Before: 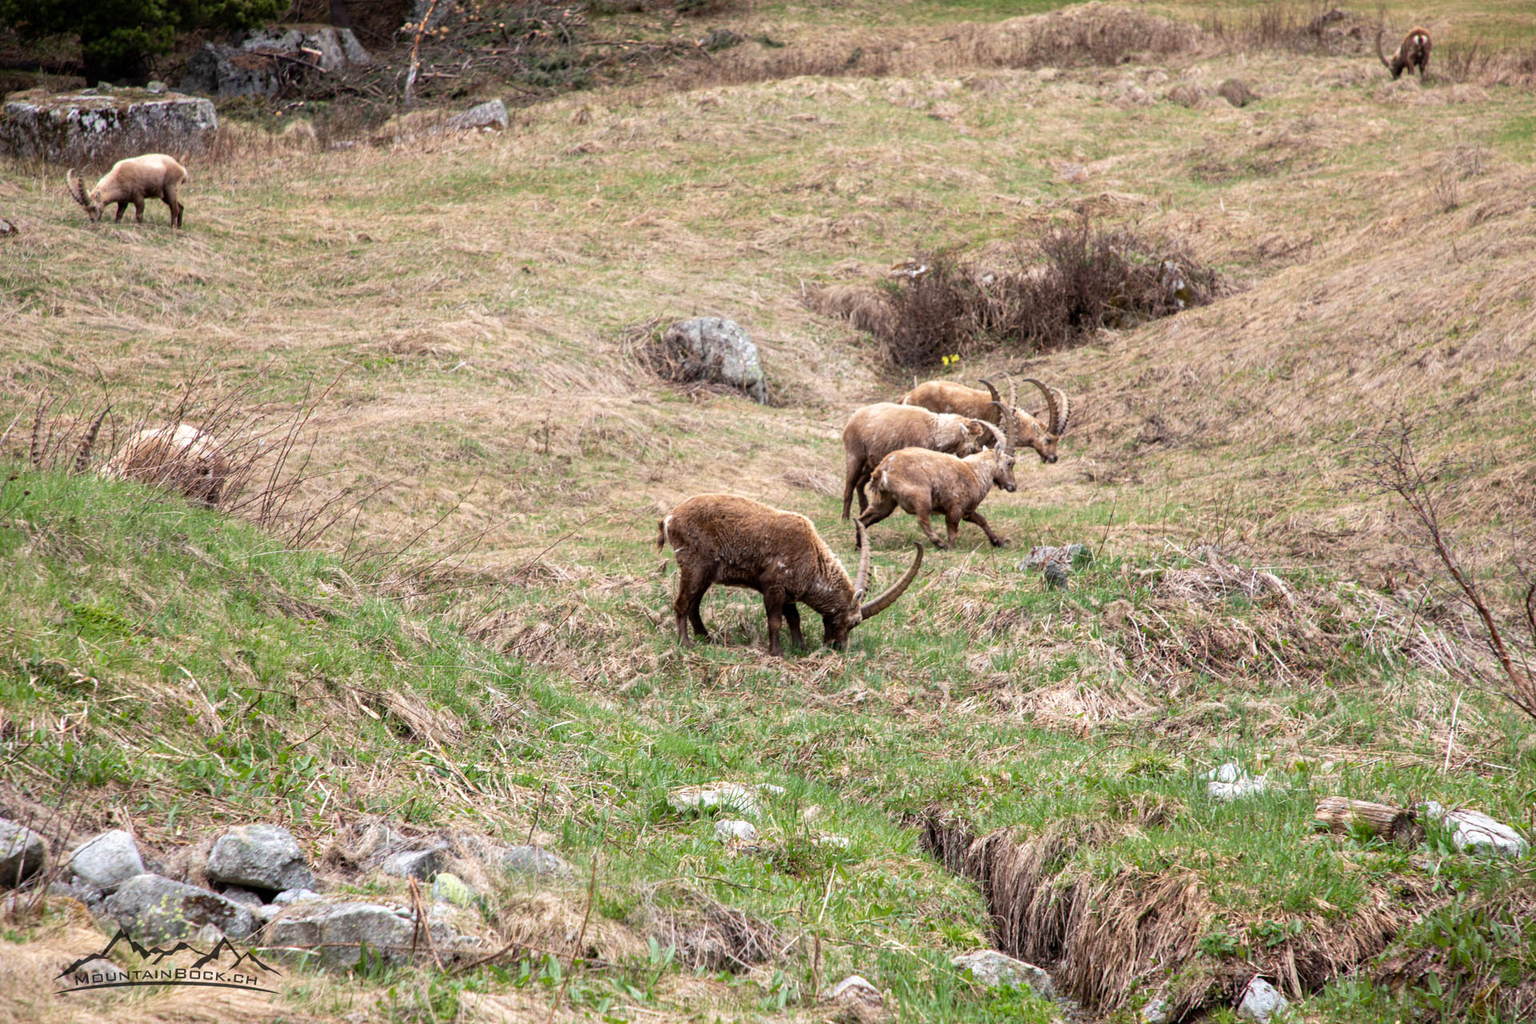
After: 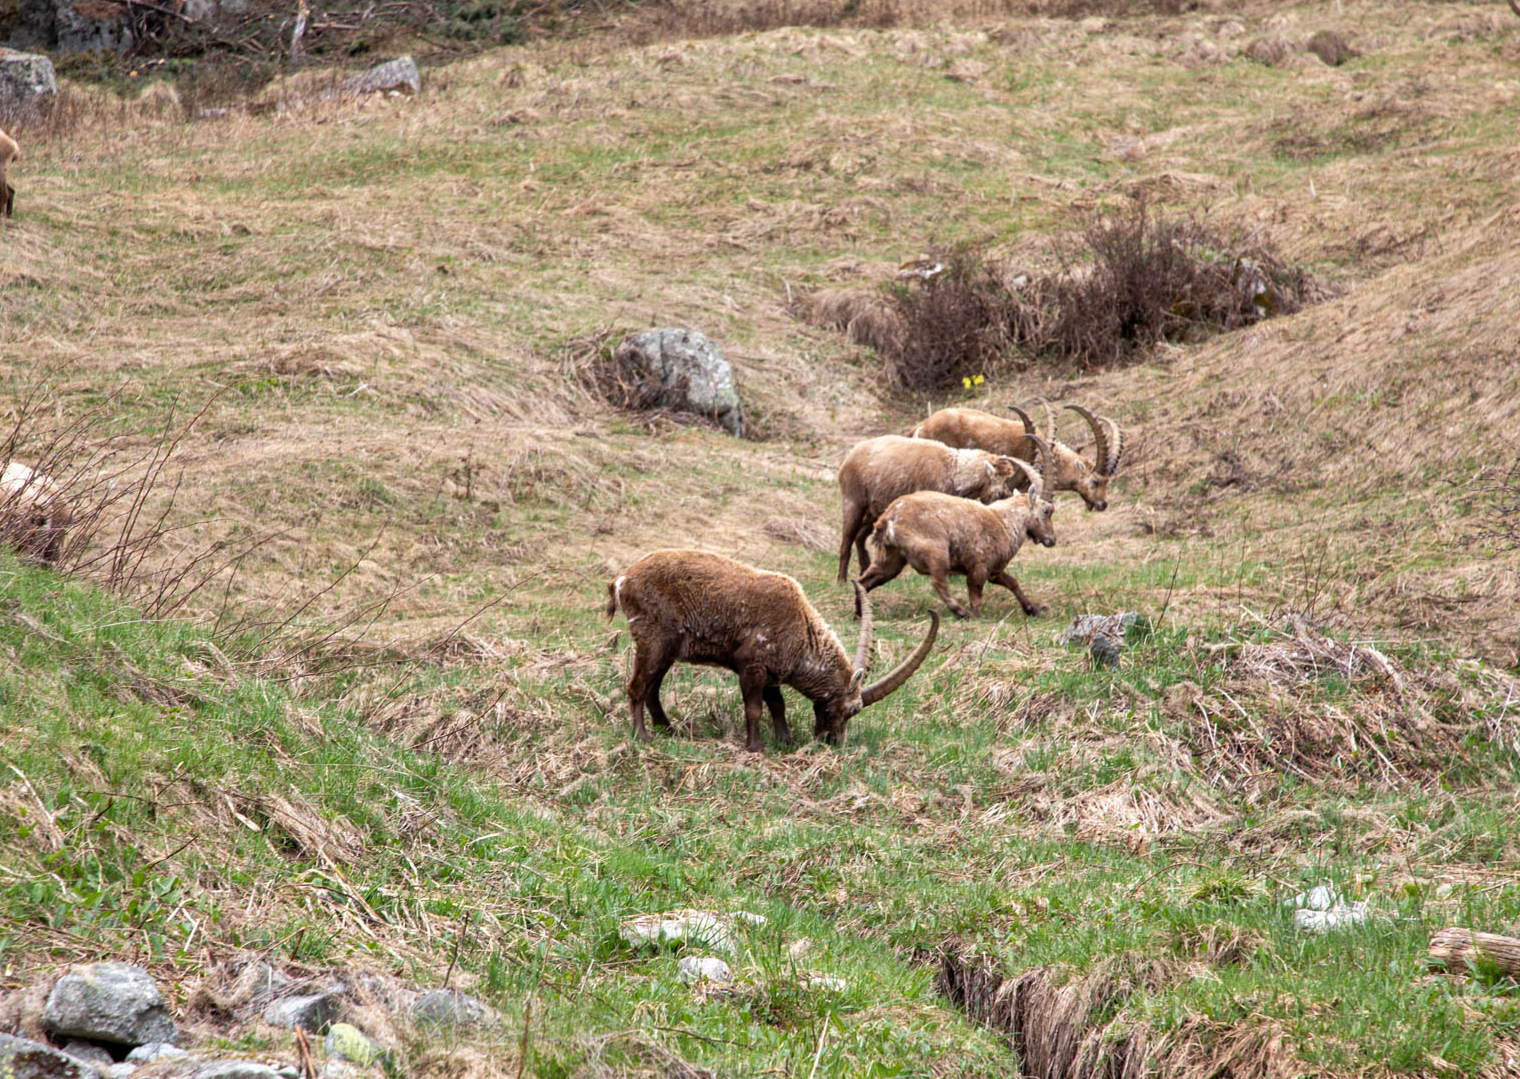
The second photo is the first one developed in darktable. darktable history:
shadows and highlights: soften with gaussian
crop: left 11.225%, top 5.381%, right 9.565%, bottom 10.314%
